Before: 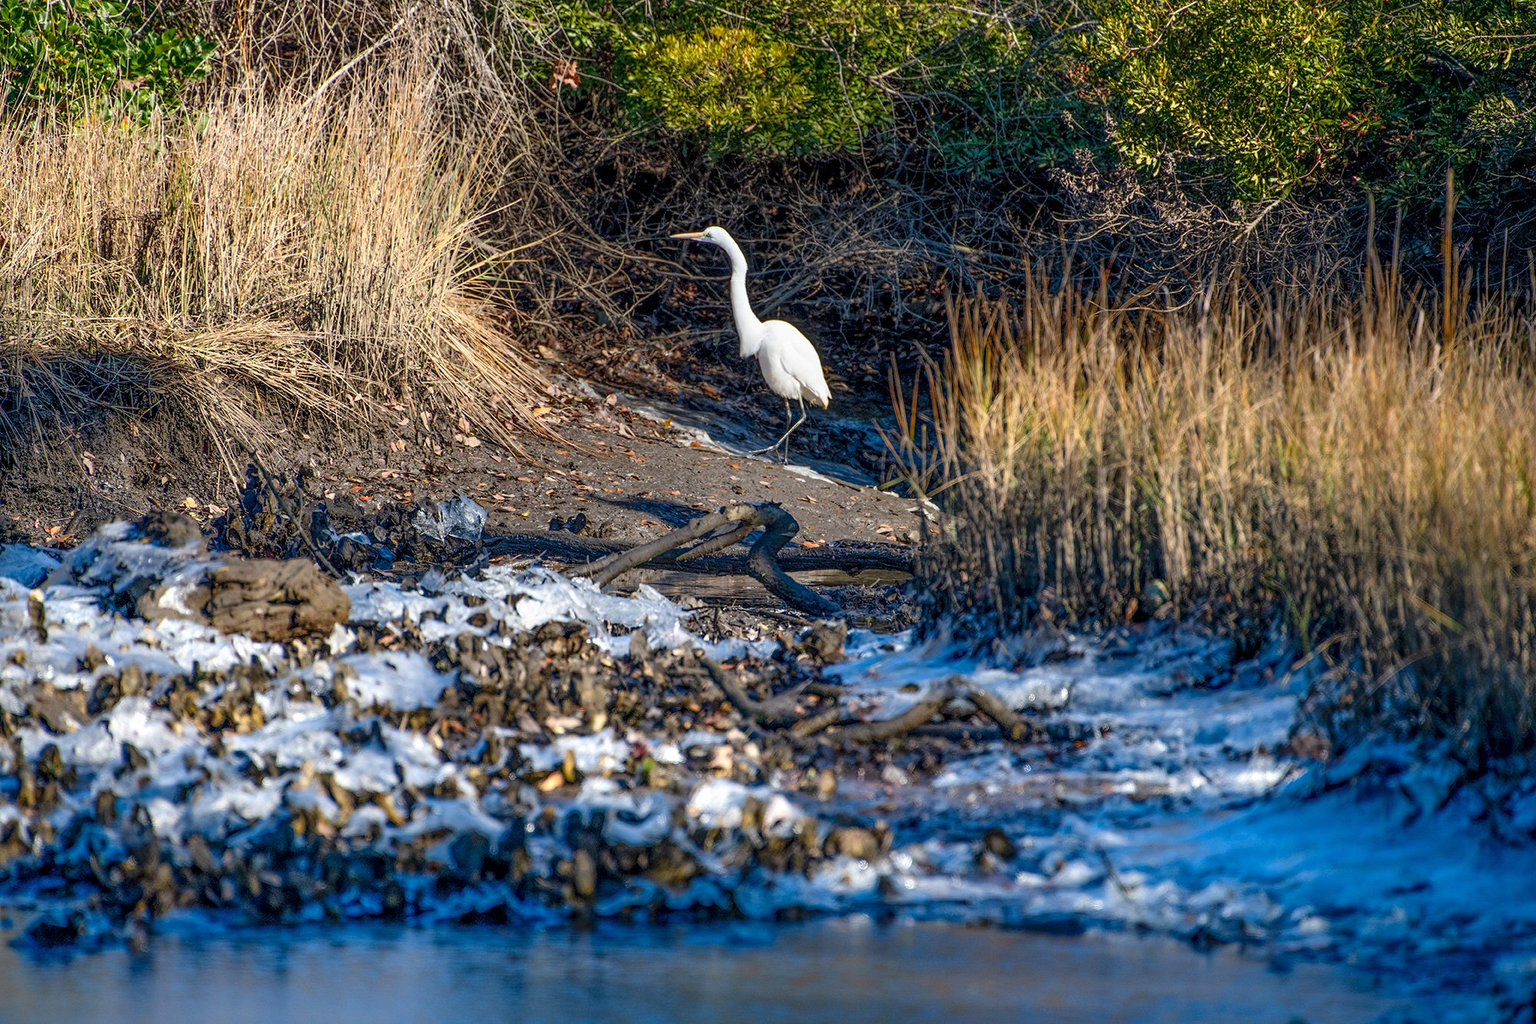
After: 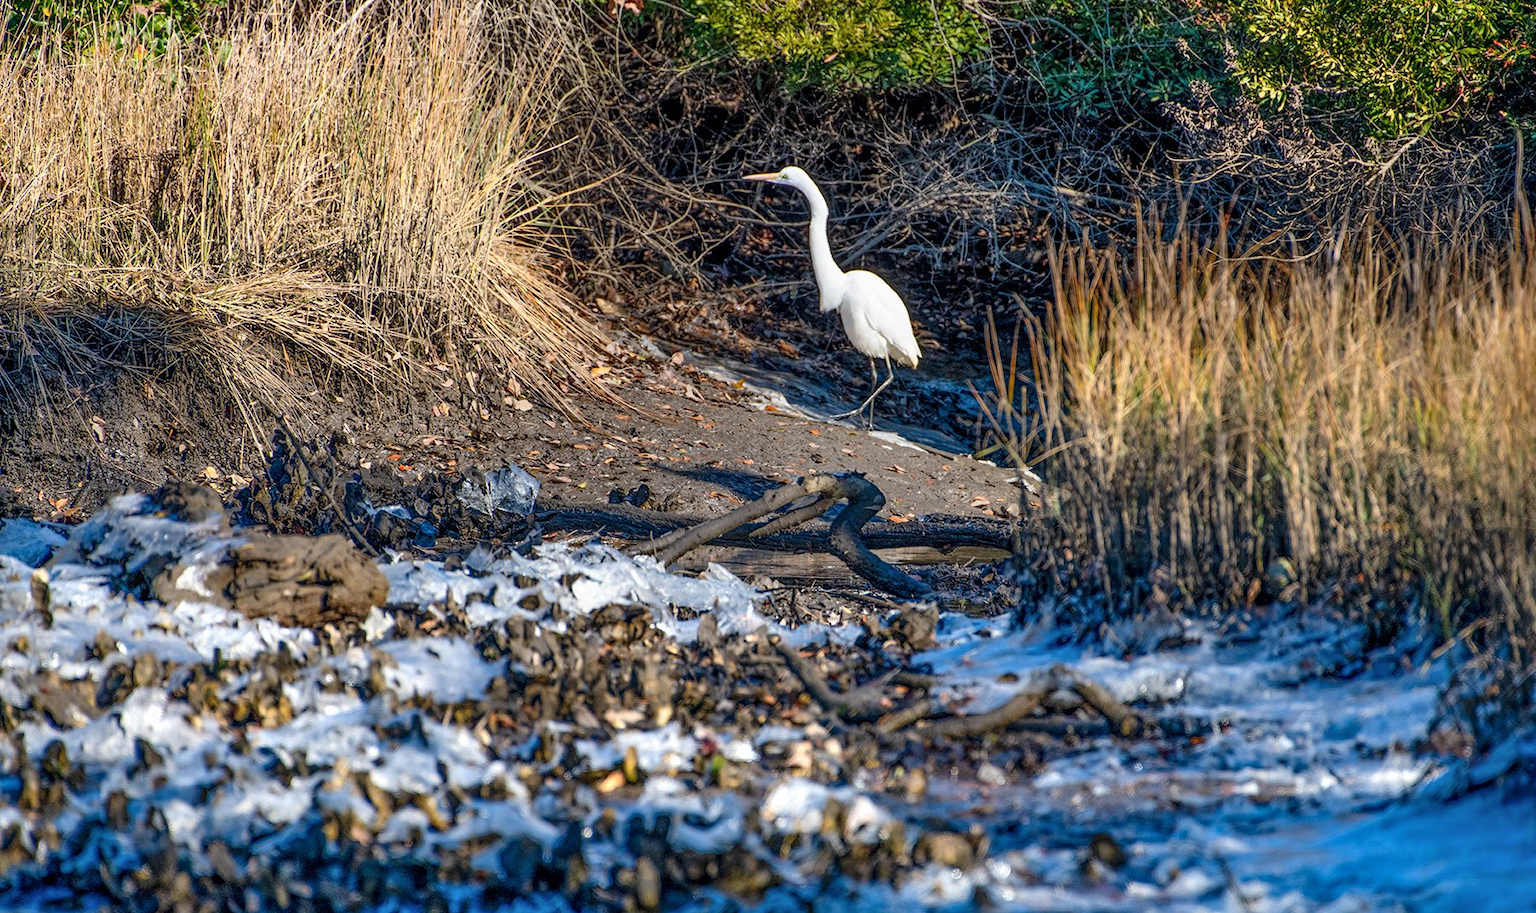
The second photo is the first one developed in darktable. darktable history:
shadows and highlights: soften with gaussian
crop: top 7.49%, right 9.717%, bottom 11.943%
